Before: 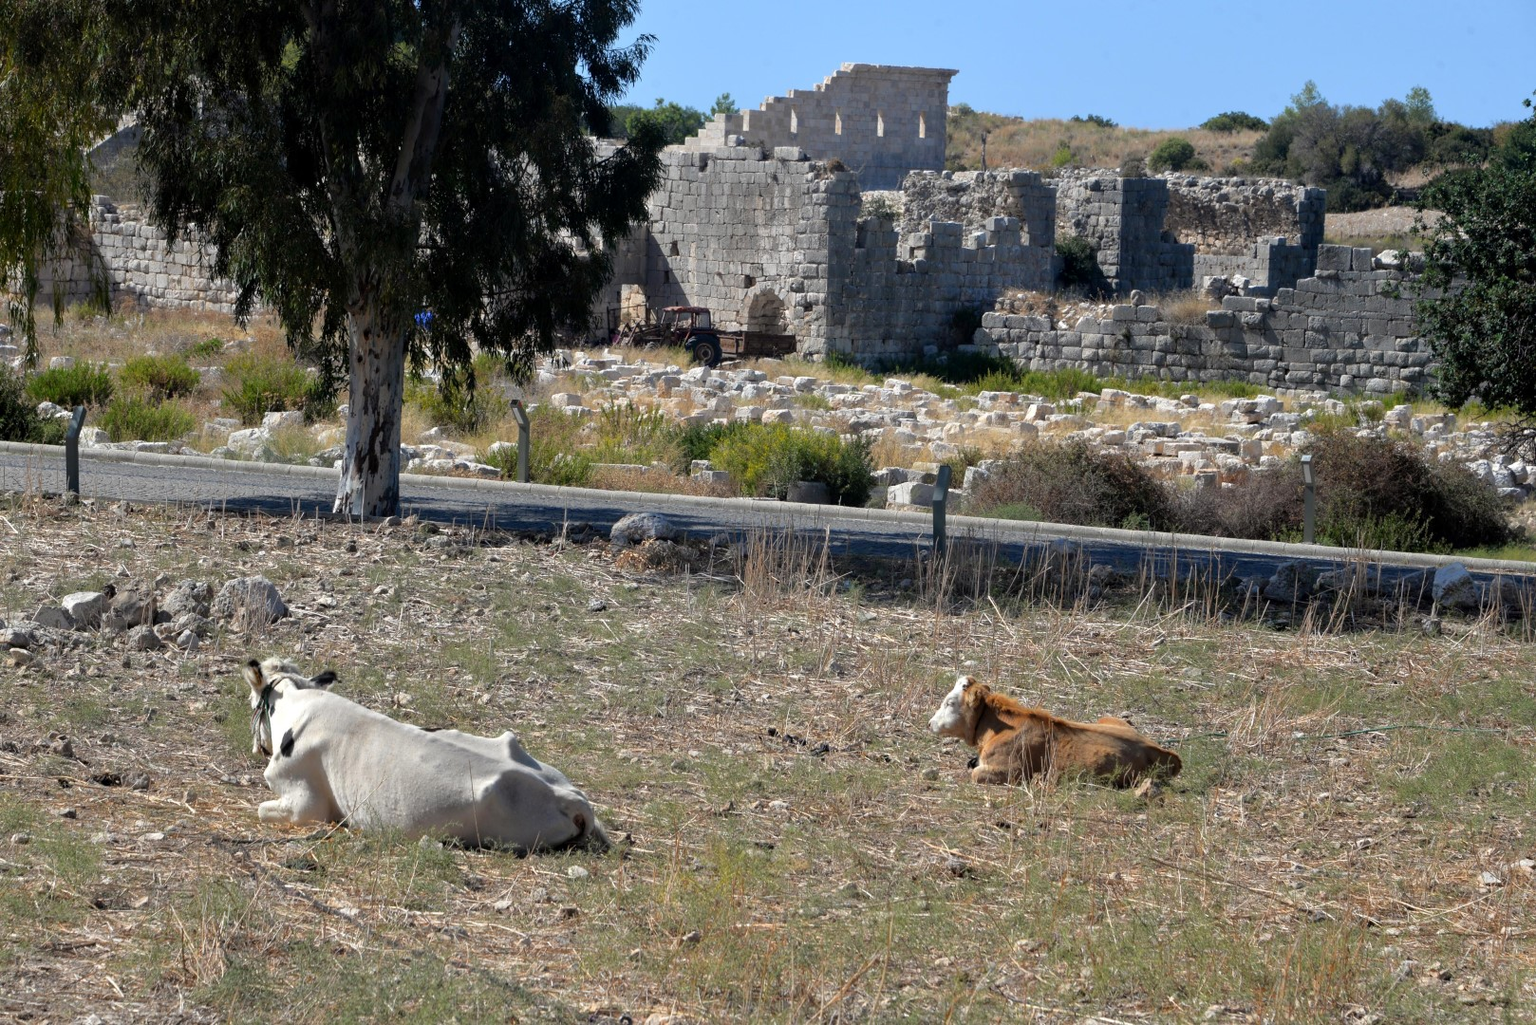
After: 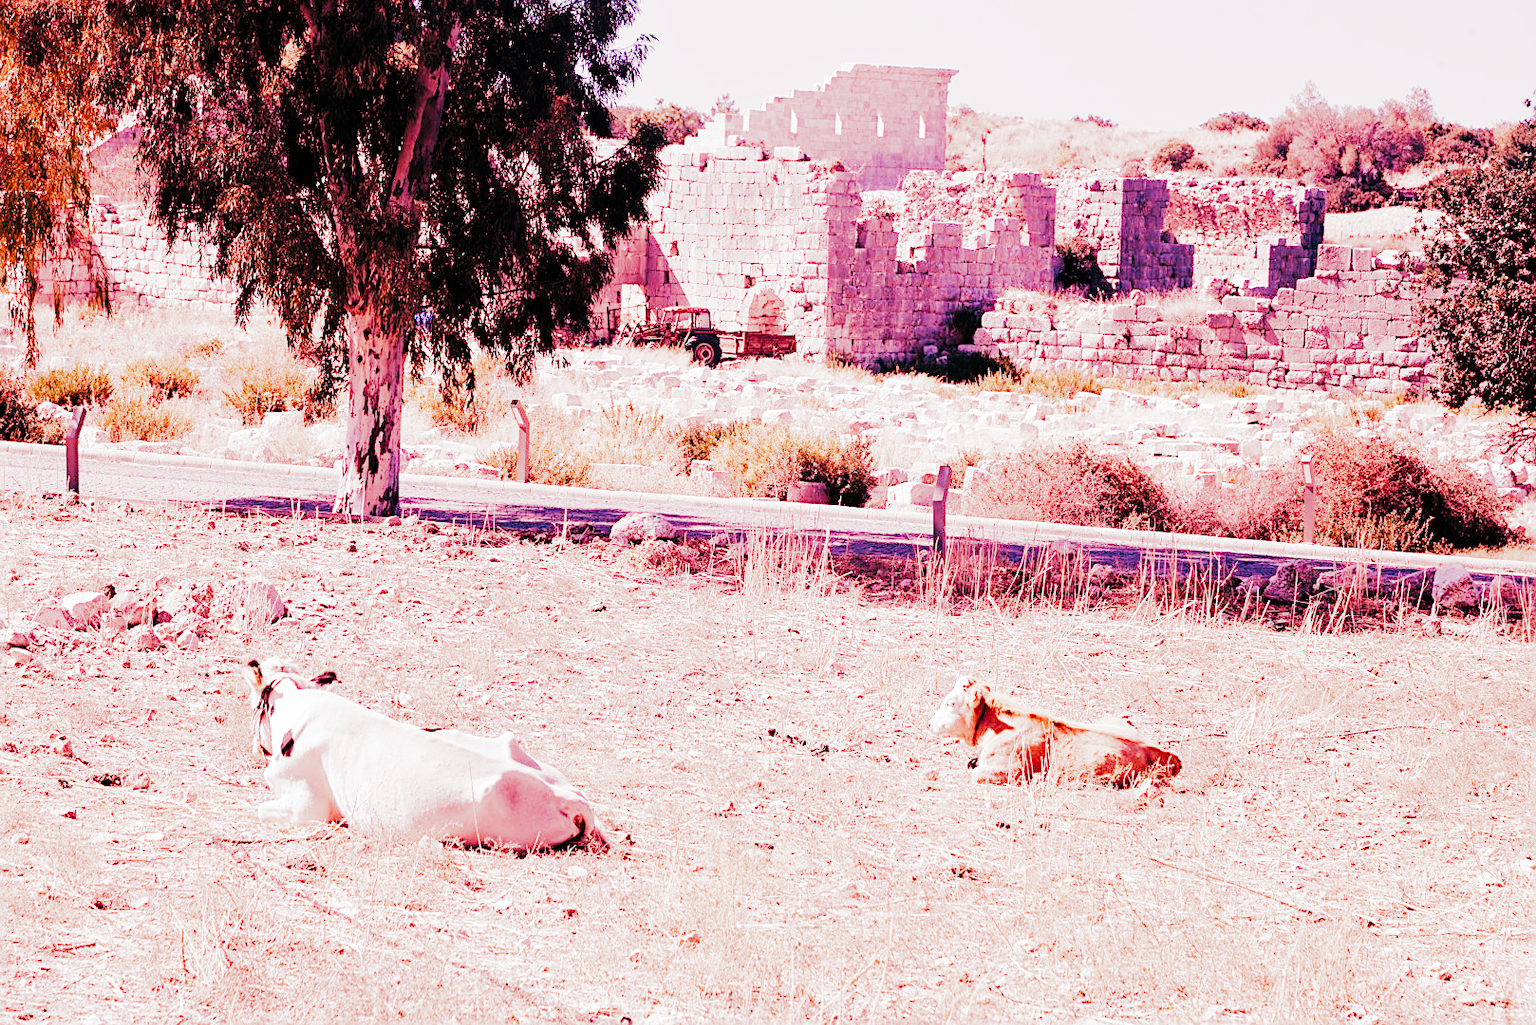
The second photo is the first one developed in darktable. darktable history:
white balance: red 3.121, blue 1.419
sharpen: on, module defaults
filmic: grey point source 13.58, black point source -4.59, white point source 5.12, grey point target 18, white point target 100, output power 2.2, latitude stops 2, contrast 1.65, saturation 100, global saturation 100, balance 7.44
exposure: black level correction -0.005, exposure 1.002 EV, compensate highlight preservation false
exposure #1: black level correction -0.005, exposure 0.302 EV, compensate highlight preservation false
